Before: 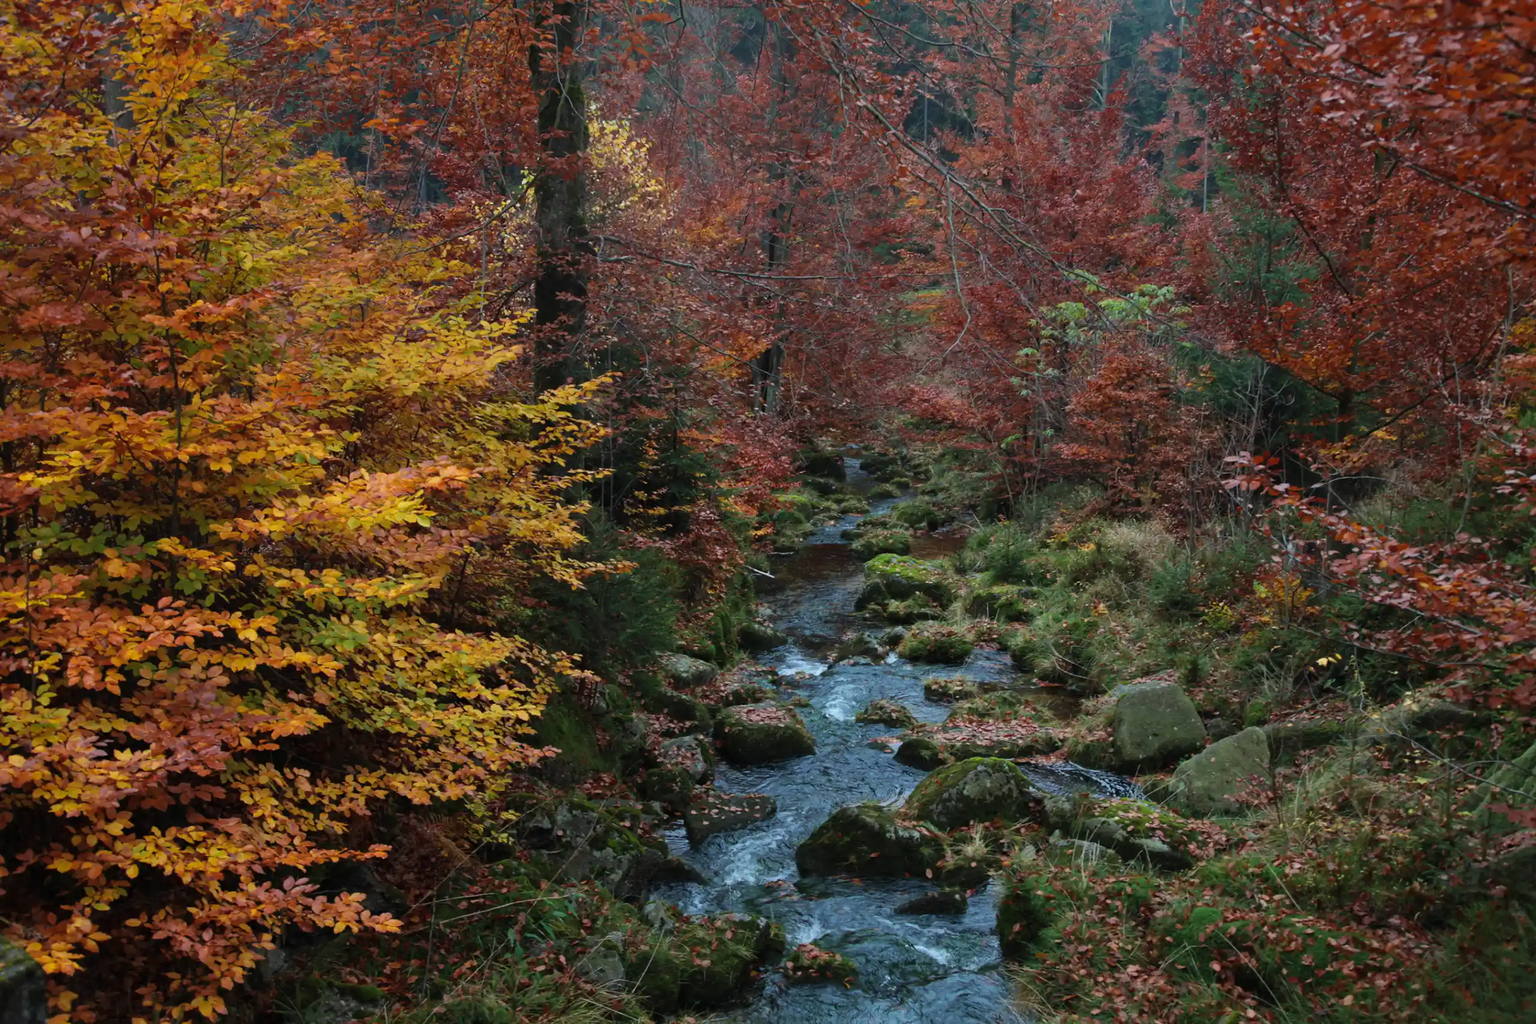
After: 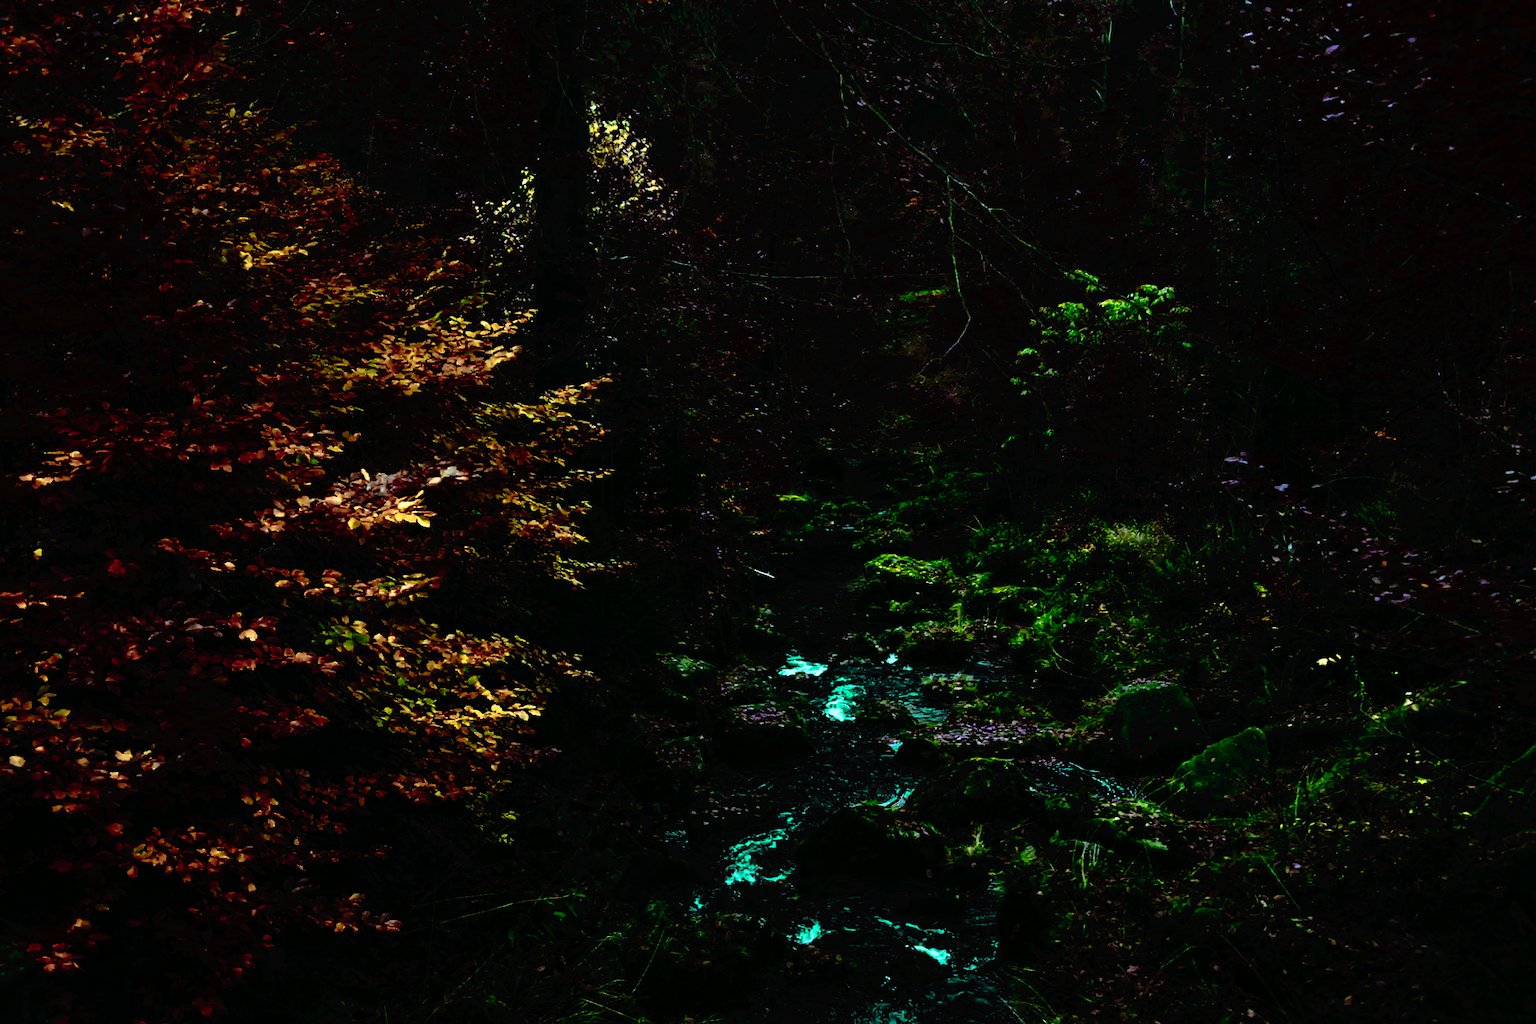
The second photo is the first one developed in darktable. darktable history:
tone curve: curves: ch0 [(0, 0) (0.003, 0.005) (0.011, 0.005) (0.025, 0.006) (0.044, 0.008) (0.069, 0.01) (0.1, 0.012) (0.136, 0.015) (0.177, 0.019) (0.224, 0.017) (0.277, 0.015) (0.335, 0.018) (0.399, 0.043) (0.468, 0.118) (0.543, 0.349) (0.623, 0.591) (0.709, 0.88) (0.801, 0.983) (0.898, 0.973) (1, 1)], preserve colors none
color look up table: target L [102.05, 94.82, 72.82, 70.84, 101.63, 71.51, 72.52, 61.39, 47.74, 55.65, 32.23, 0.471, 200.61, 102.21, 76.82, 70.68, 60.22, 54.49, 34.85, 0.532, 0.139, 2.988, 16.82, 34.36, 5.838, 0.274, 74.72, 68.27, 59.62, 57.16, 35.73, 52.23, 31.37, 40.33, 6.052, 1.101, 20.78, 35.46, 11.23, 94.76, 72.68, 71.91, 93.82, 65.98, 61.78, 54.18, 55.22, 40.43, 3.741], target a [-3.704, -70.61, -7.308, -23.8, -4.226, -19.12, -10.47, -1.476, 2.002, -14.76, -61.83, -0.375, 0, 0, 0.62, 2.721, 4.444, 3.026, 2.322, -0.104, 0.647, 20.76, 52.63, 1.384, 20.95, 0, 5.411, 12.2, 4.701, 28.1, -11.9, 21.96, -60.2, 24.93, -9.129, 18.17, 59.11, 0.131, -3.932, -60.82, -6.952, -16.25, -72.48, -16.94, -9.471, -12.82, -12.34, -14.24, -2.484], target b [46.77, 50.56, -49.32, 24.71, 49.09, 10.39, 8.126, 18.83, 18.55, 13.36, 50.44, 0.283, 0, -0.001, 0.248, 7.981, 0.273, 2.261, 5.535, 0.38, -0.186, 4.23, 28.4, 4.776, 5.294, 0, -44.82, -9.722, -15.12, -2.521, 1.704, -26.99, 37.85, 4.83, -9.581, -62.38, -22.02, -2.653, -0.952, -10.58, -50, -3.606, 33.5, 4.687, -0.179, 8.995, 4.887, 9.549, -9.627], num patches 49
